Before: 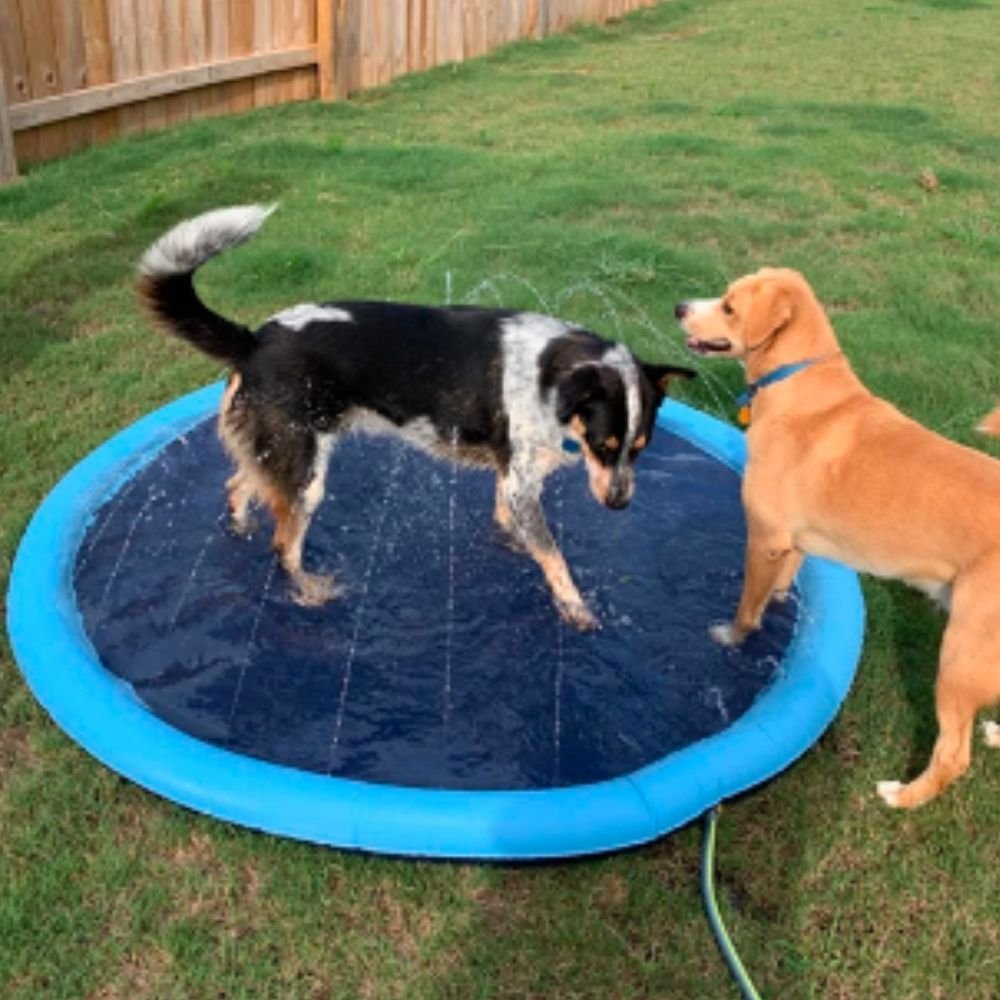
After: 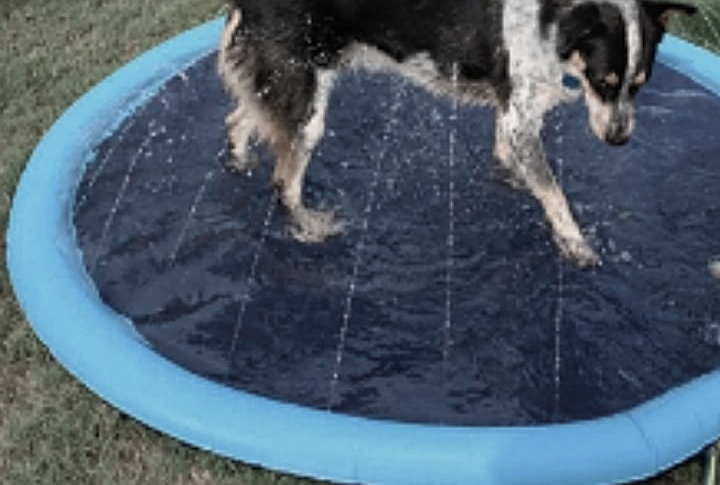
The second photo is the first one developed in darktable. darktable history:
crop: top 36.498%, right 27.964%, bottom 14.995%
sharpen: on, module defaults
local contrast: detail 110%
color zones: curves: ch1 [(0.238, 0.163) (0.476, 0.2) (0.733, 0.322) (0.848, 0.134)]
